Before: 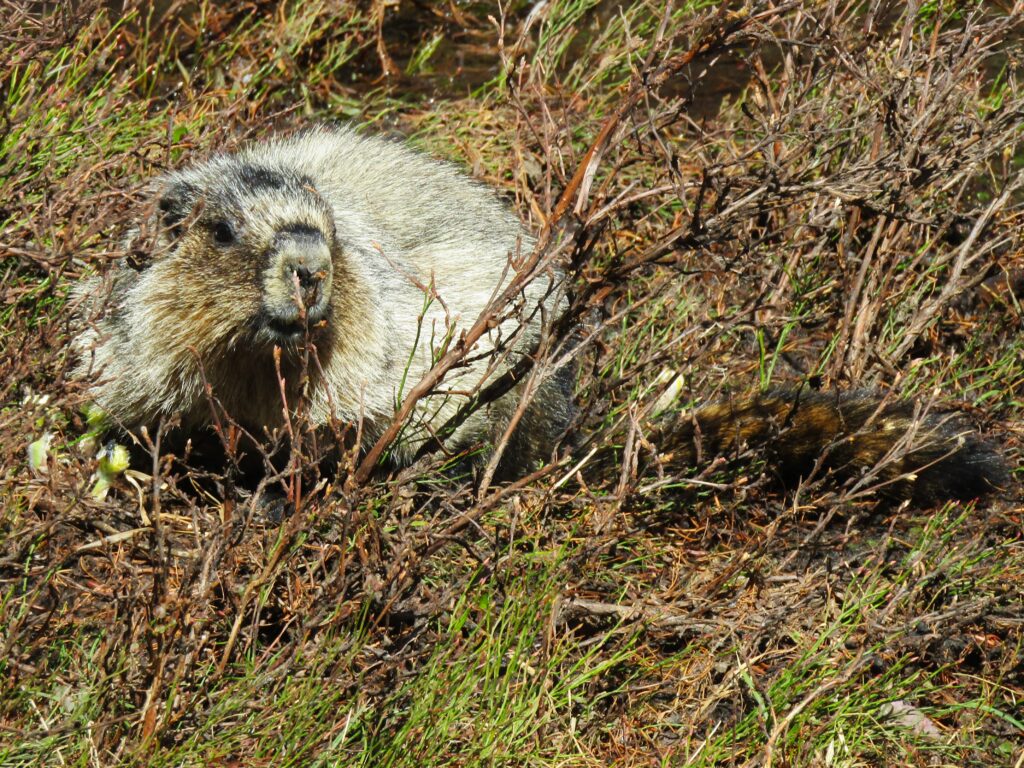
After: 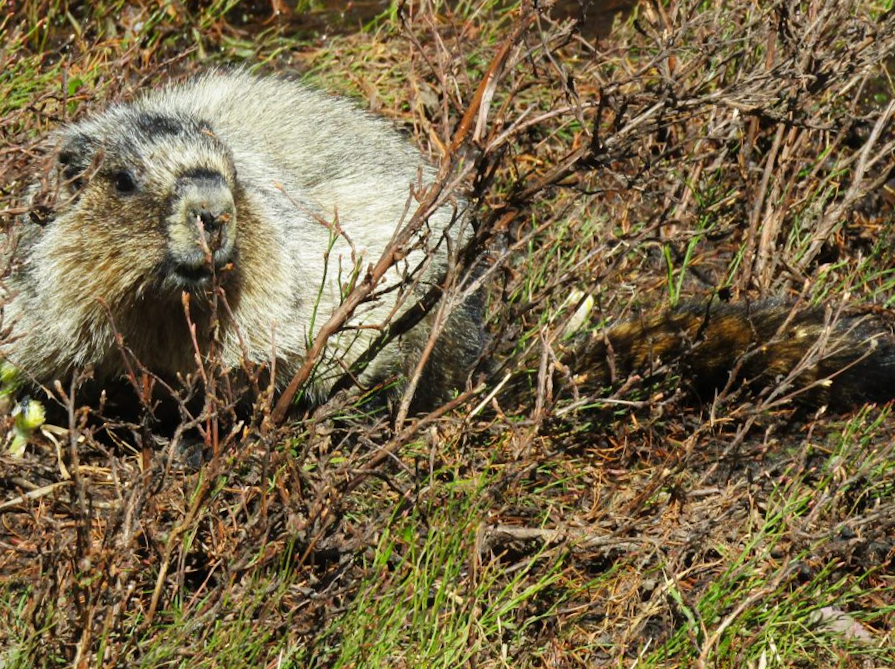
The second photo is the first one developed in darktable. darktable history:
crop and rotate: angle 3.6°, left 5.447%, top 5.699%
